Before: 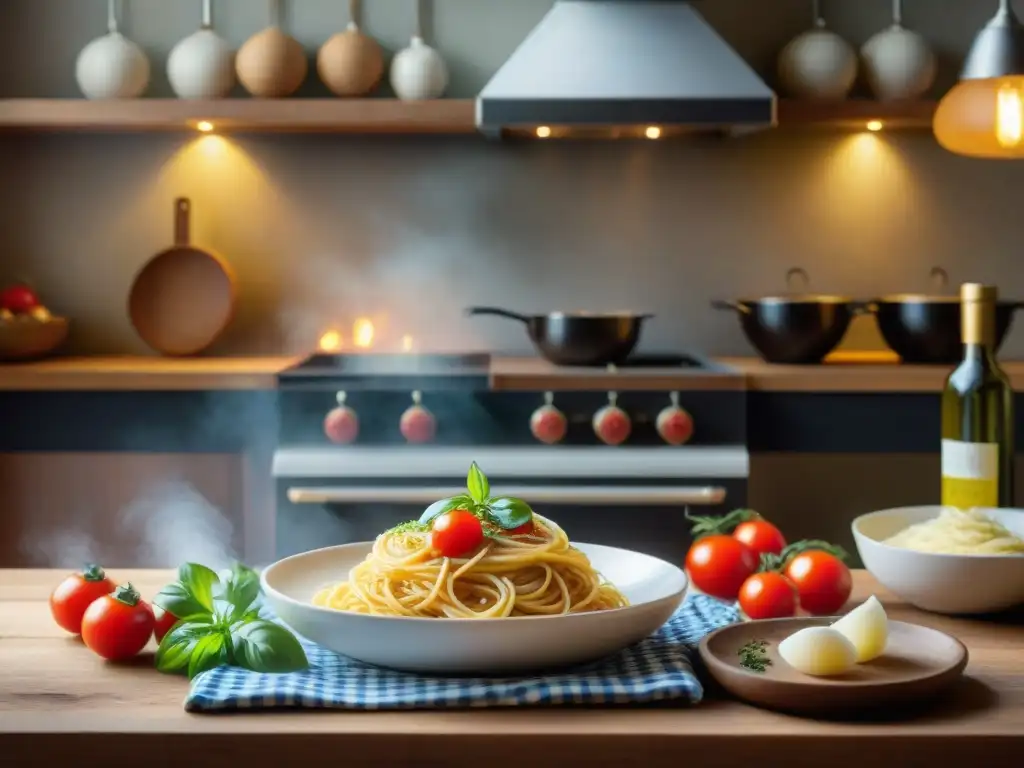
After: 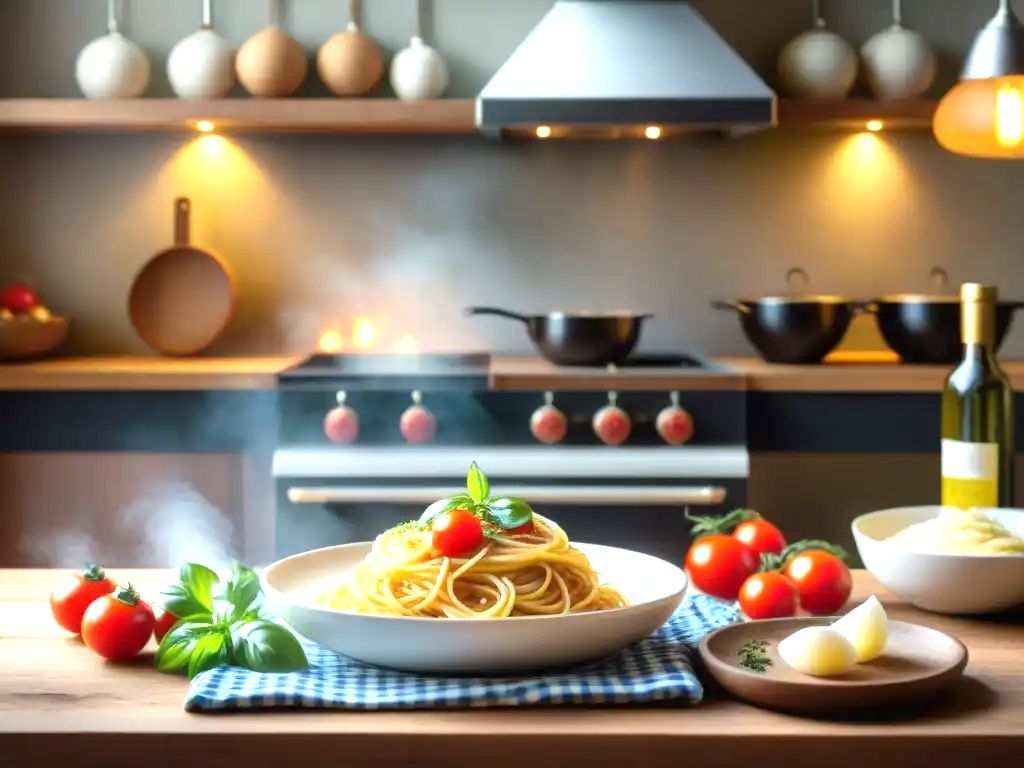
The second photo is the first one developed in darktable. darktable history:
exposure: exposure 0.775 EV, compensate highlight preservation false
